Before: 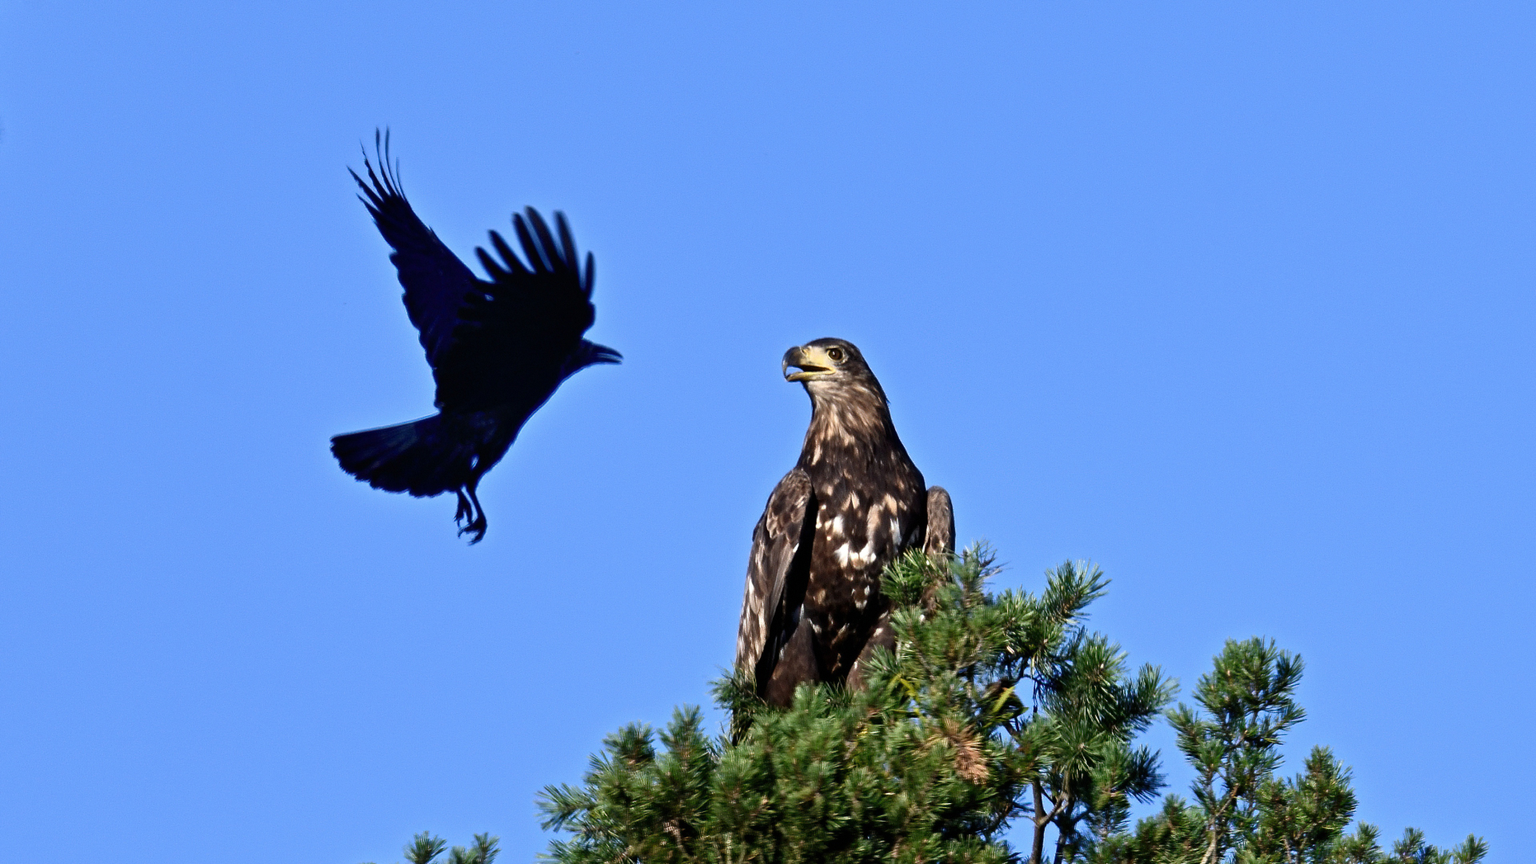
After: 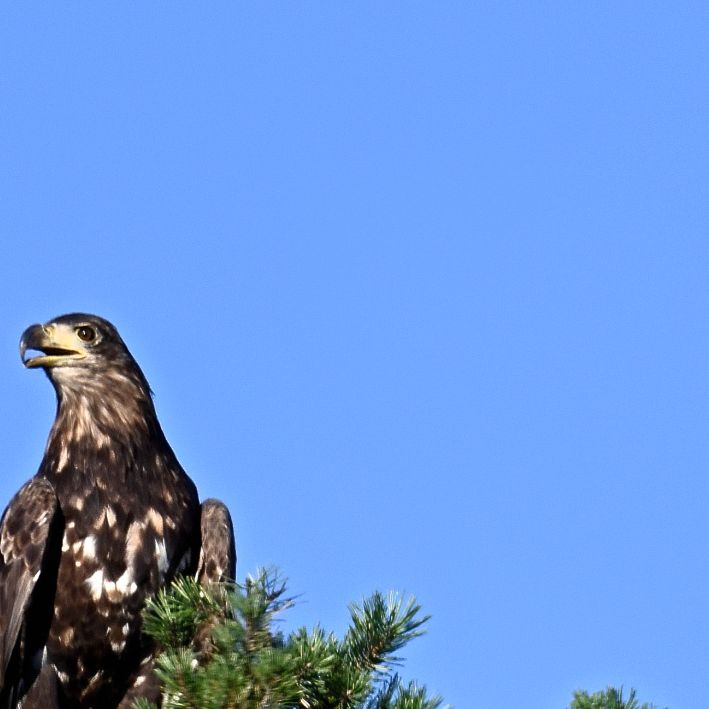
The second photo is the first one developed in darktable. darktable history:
shadows and highlights: shadows 0, highlights 40
crop and rotate: left 49.936%, top 10.094%, right 13.136%, bottom 24.256%
